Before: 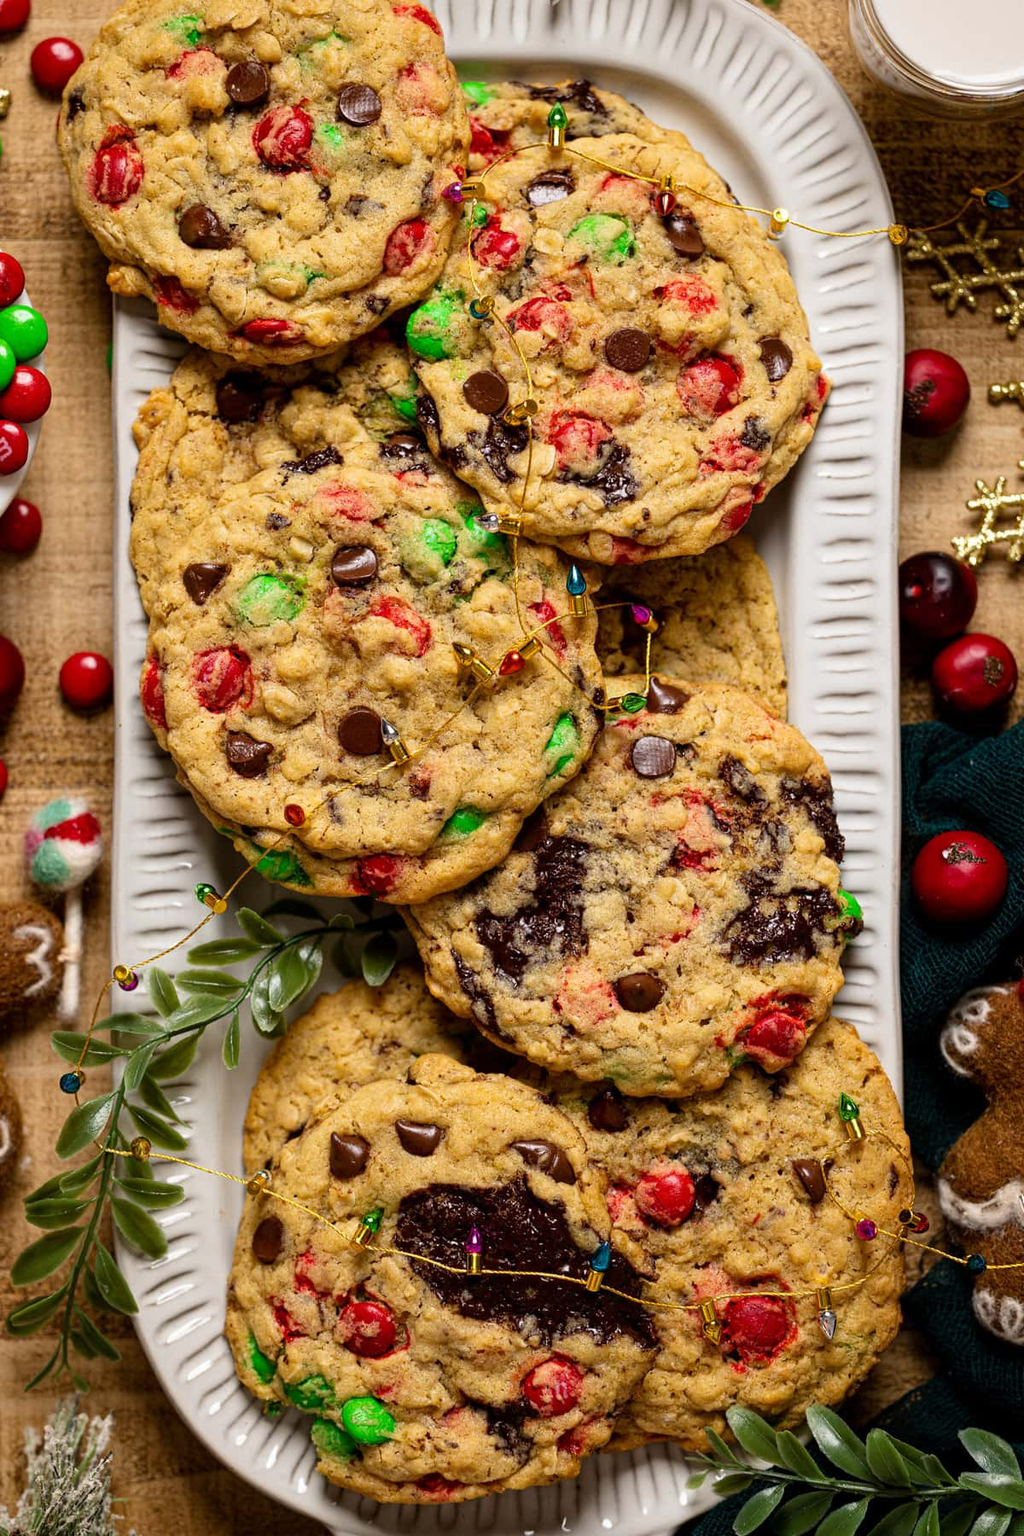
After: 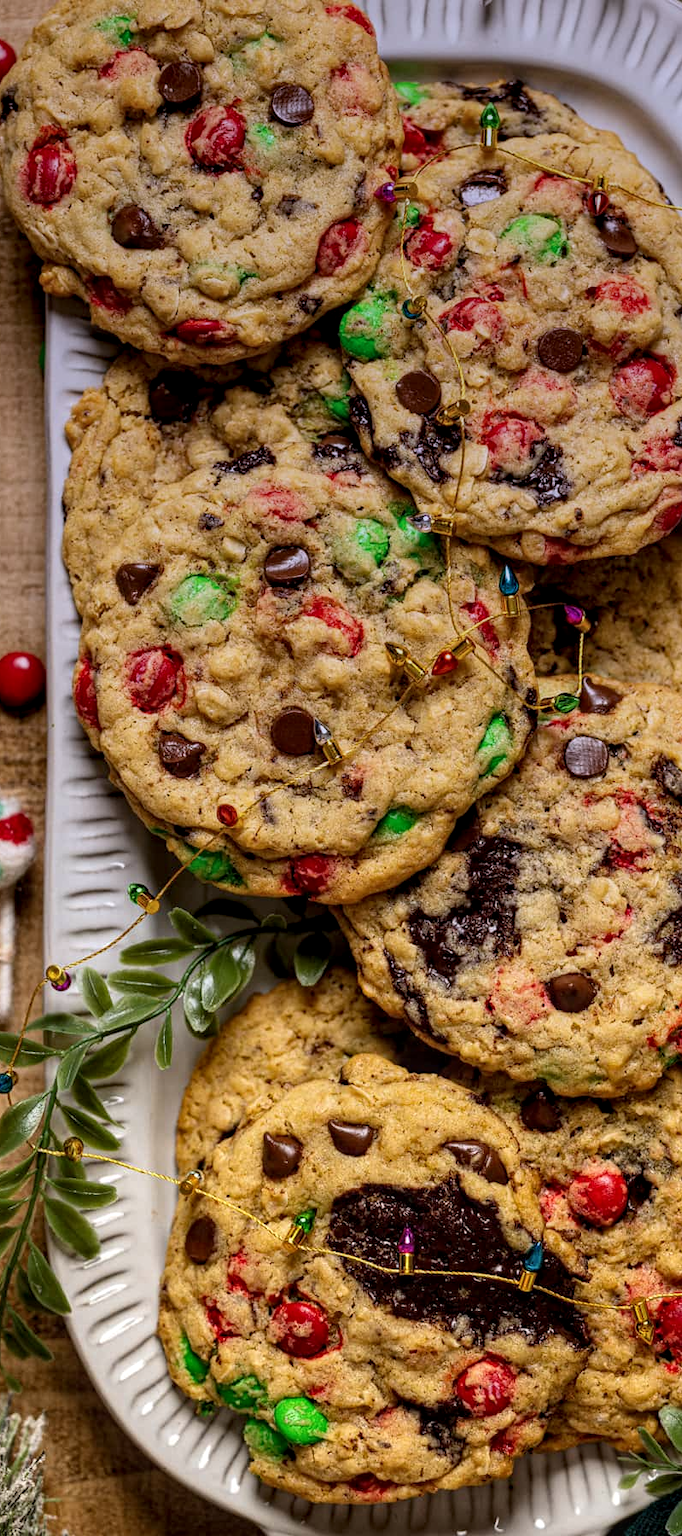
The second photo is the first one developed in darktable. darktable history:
local contrast: detail 130%
crop and rotate: left 6.617%, right 26.717%
white balance: red 1, blue 1
graduated density: hue 238.83°, saturation 50%
